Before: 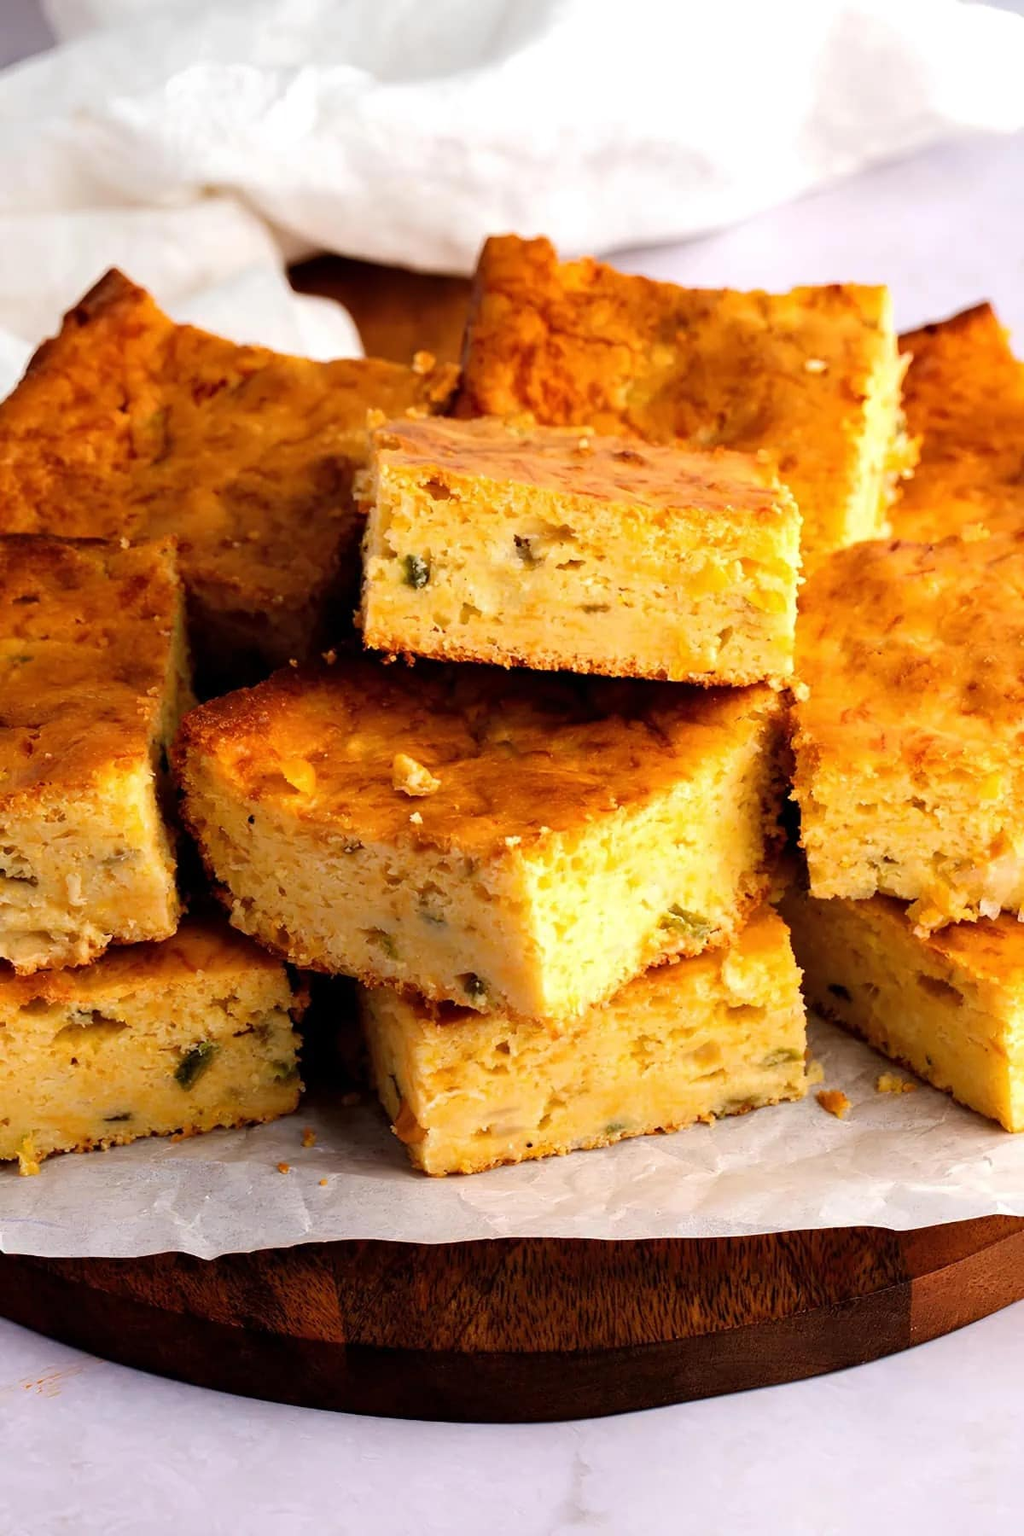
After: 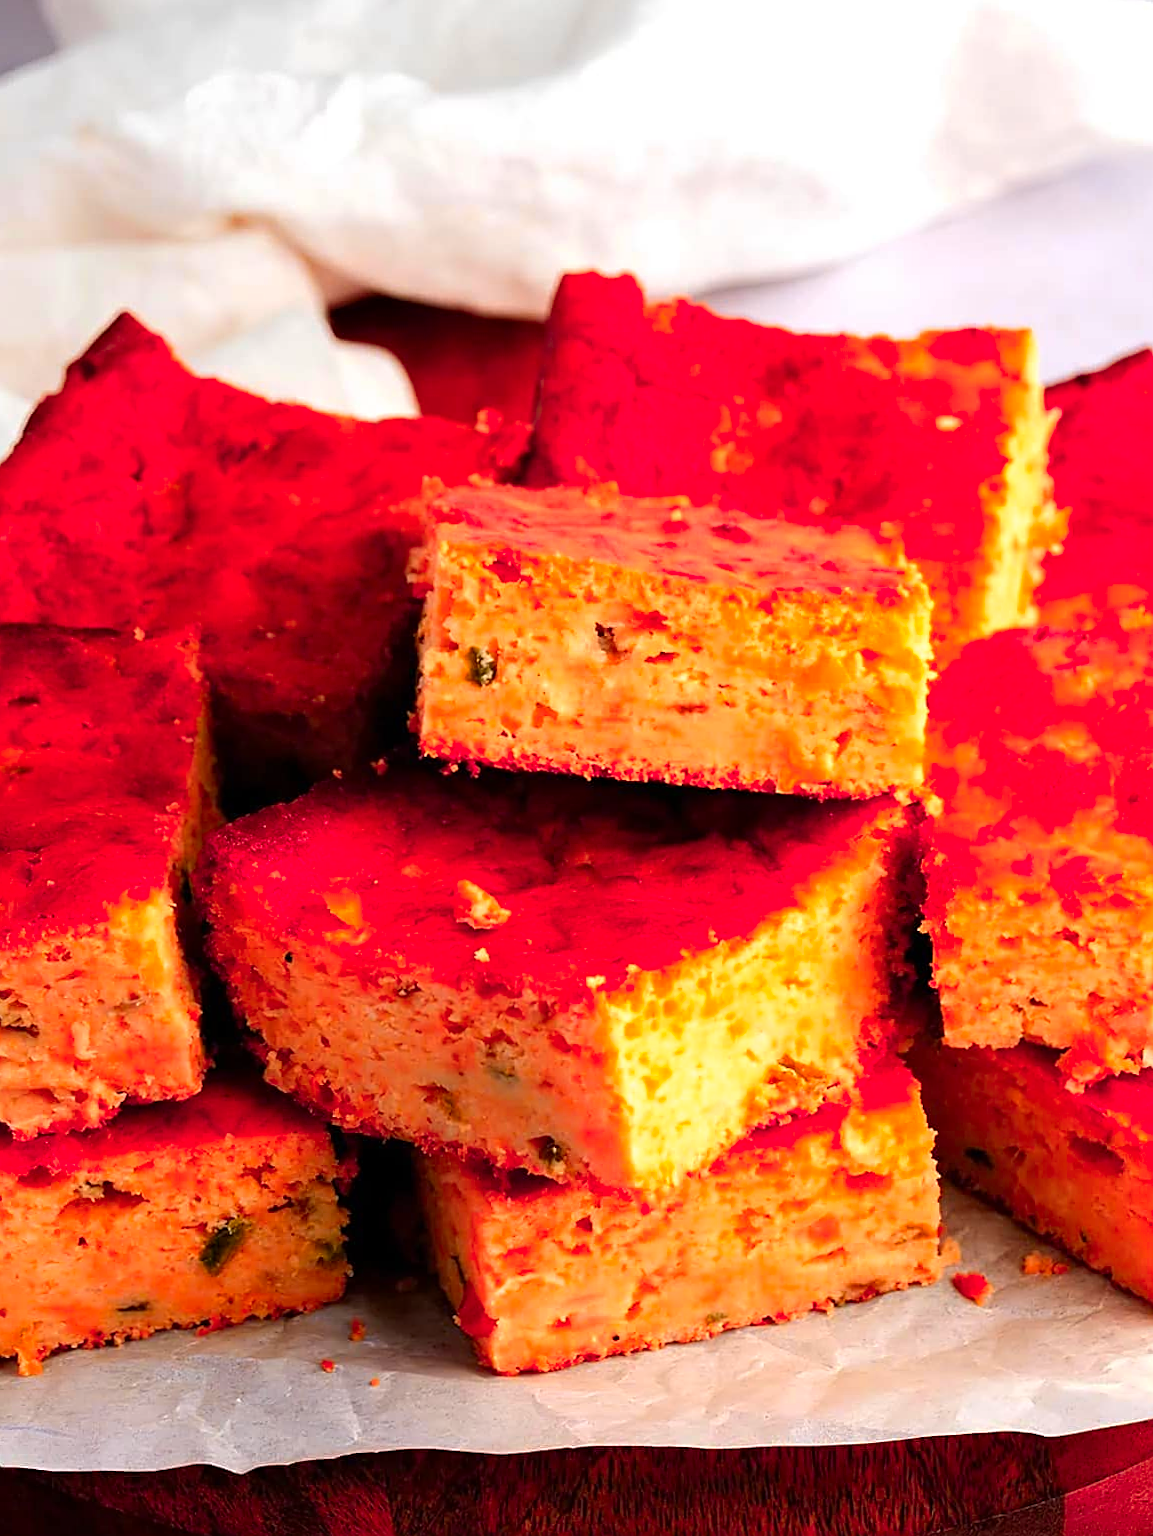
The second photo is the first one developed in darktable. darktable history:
crop and rotate: angle 0.2°, left 0.275%, right 3.127%, bottom 14.18%
color zones: curves: ch1 [(0.24, 0.629) (0.75, 0.5)]; ch2 [(0.255, 0.454) (0.745, 0.491)], mix 102.12%
sharpen: on, module defaults
